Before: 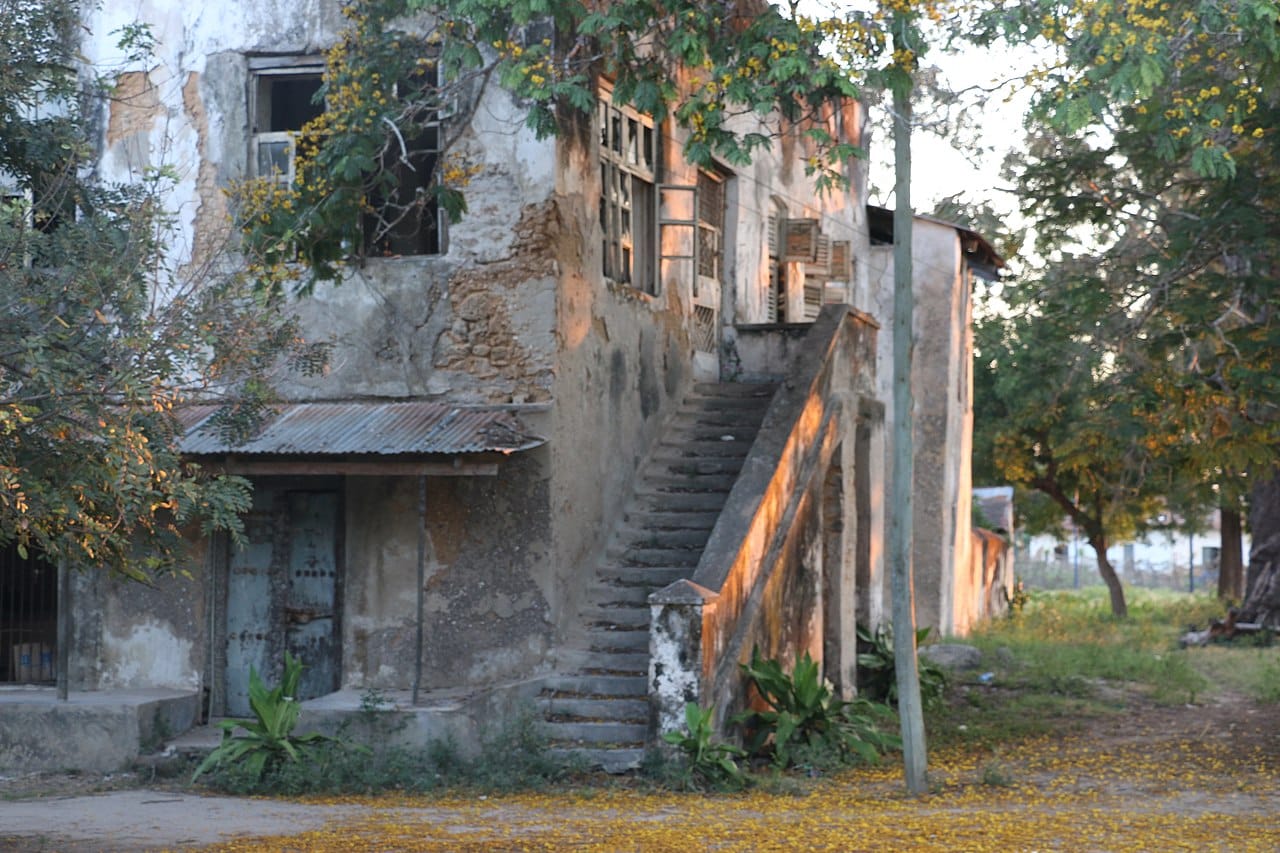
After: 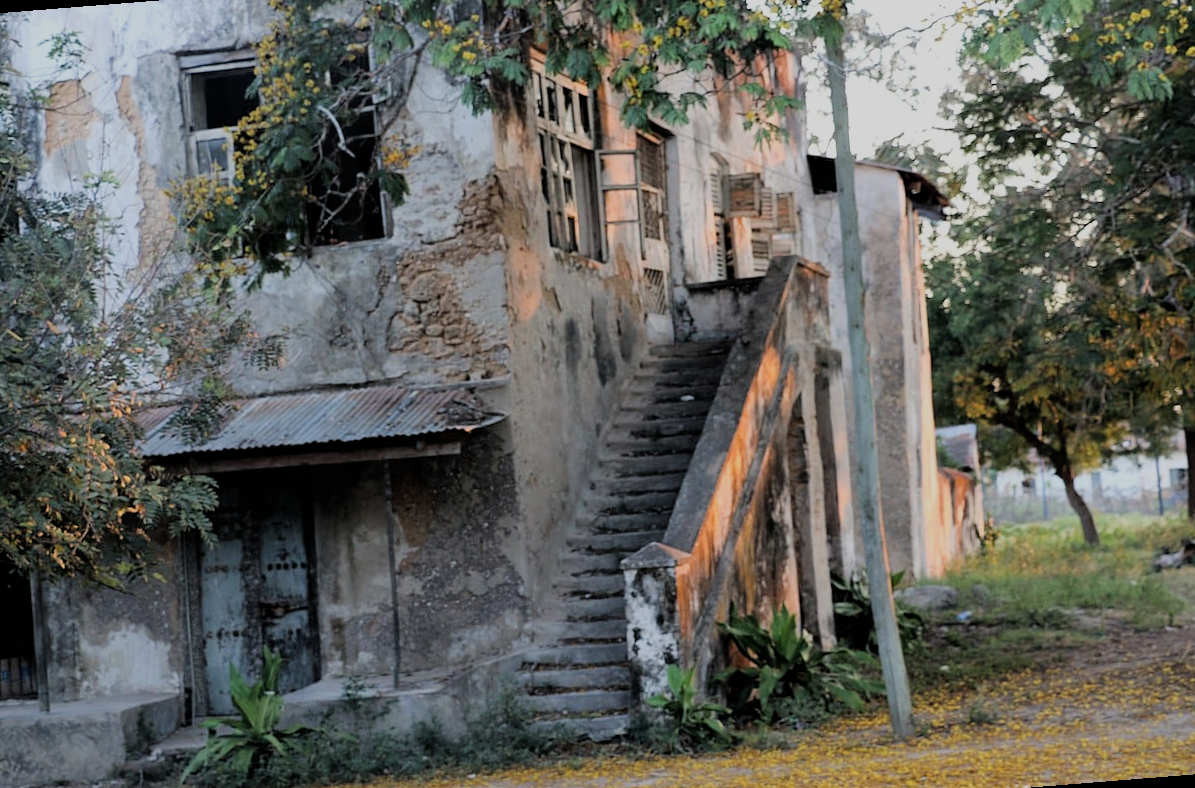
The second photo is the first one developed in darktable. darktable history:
rotate and perspective: rotation -4.57°, crop left 0.054, crop right 0.944, crop top 0.087, crop bottom 0.914
filmic rgb: black relative exposure -4.14 EV, white relative exposure 5.1 EV, hardness 2.11, contrast 1.165
